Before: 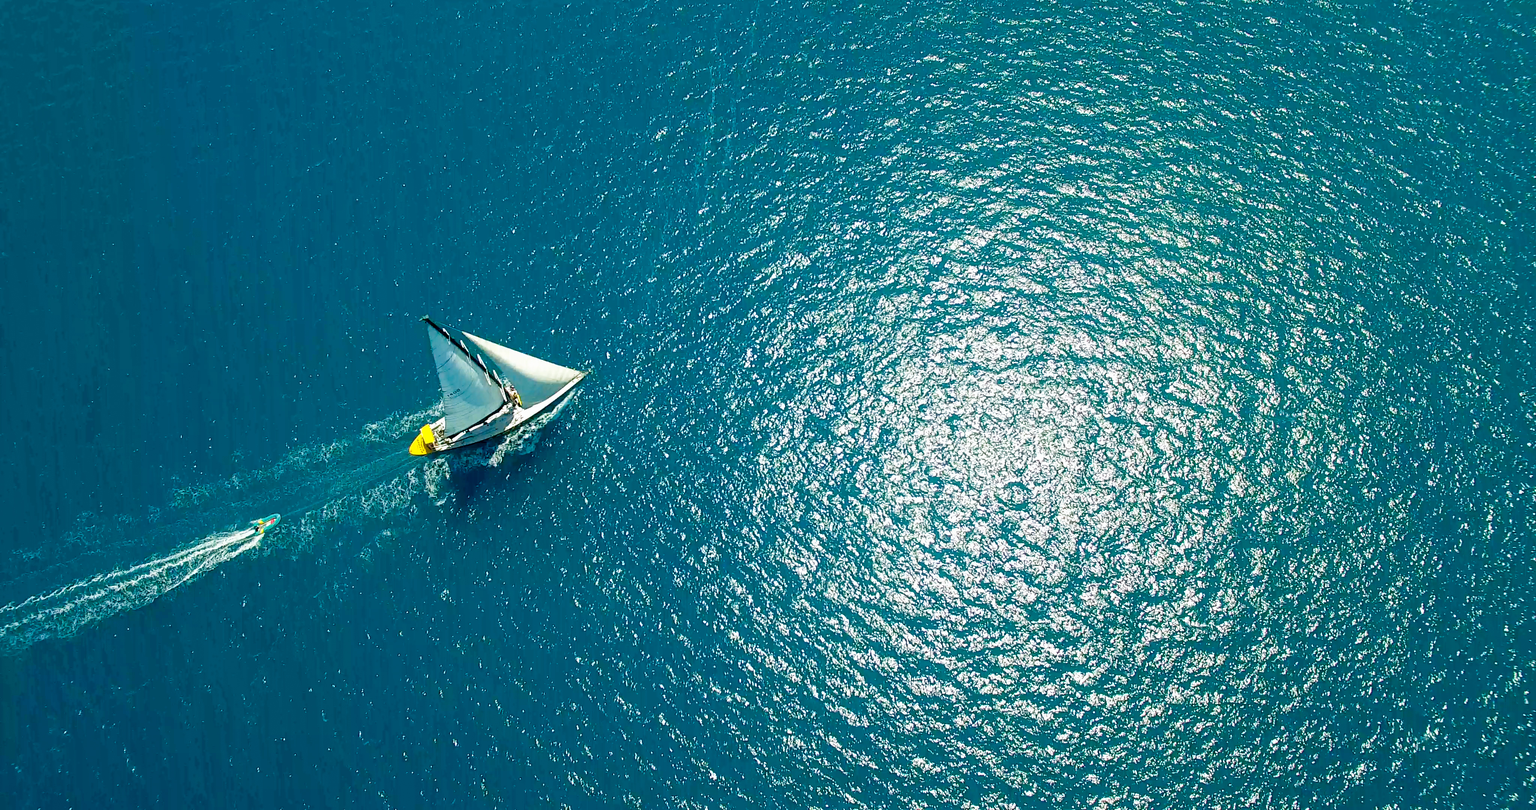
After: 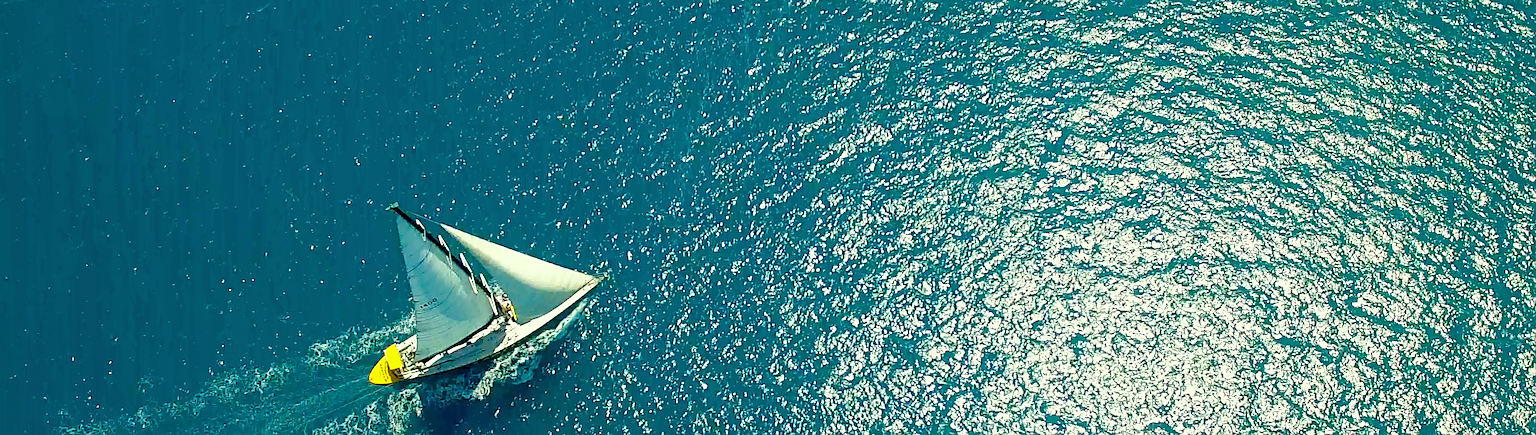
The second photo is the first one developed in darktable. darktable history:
sharpen: on, module defaults
crop: left 7.036%, top 18.398%, right 14.379%, bottom 40.043%
rotate and perspective: rotation 0.226°, lens shift (vertical) -0.042, crop left 0.023, crop right 0.982, crop top 0.006, crop bottom 0.994
color correction: highlights a* -5.94, highlights b* 11.19
